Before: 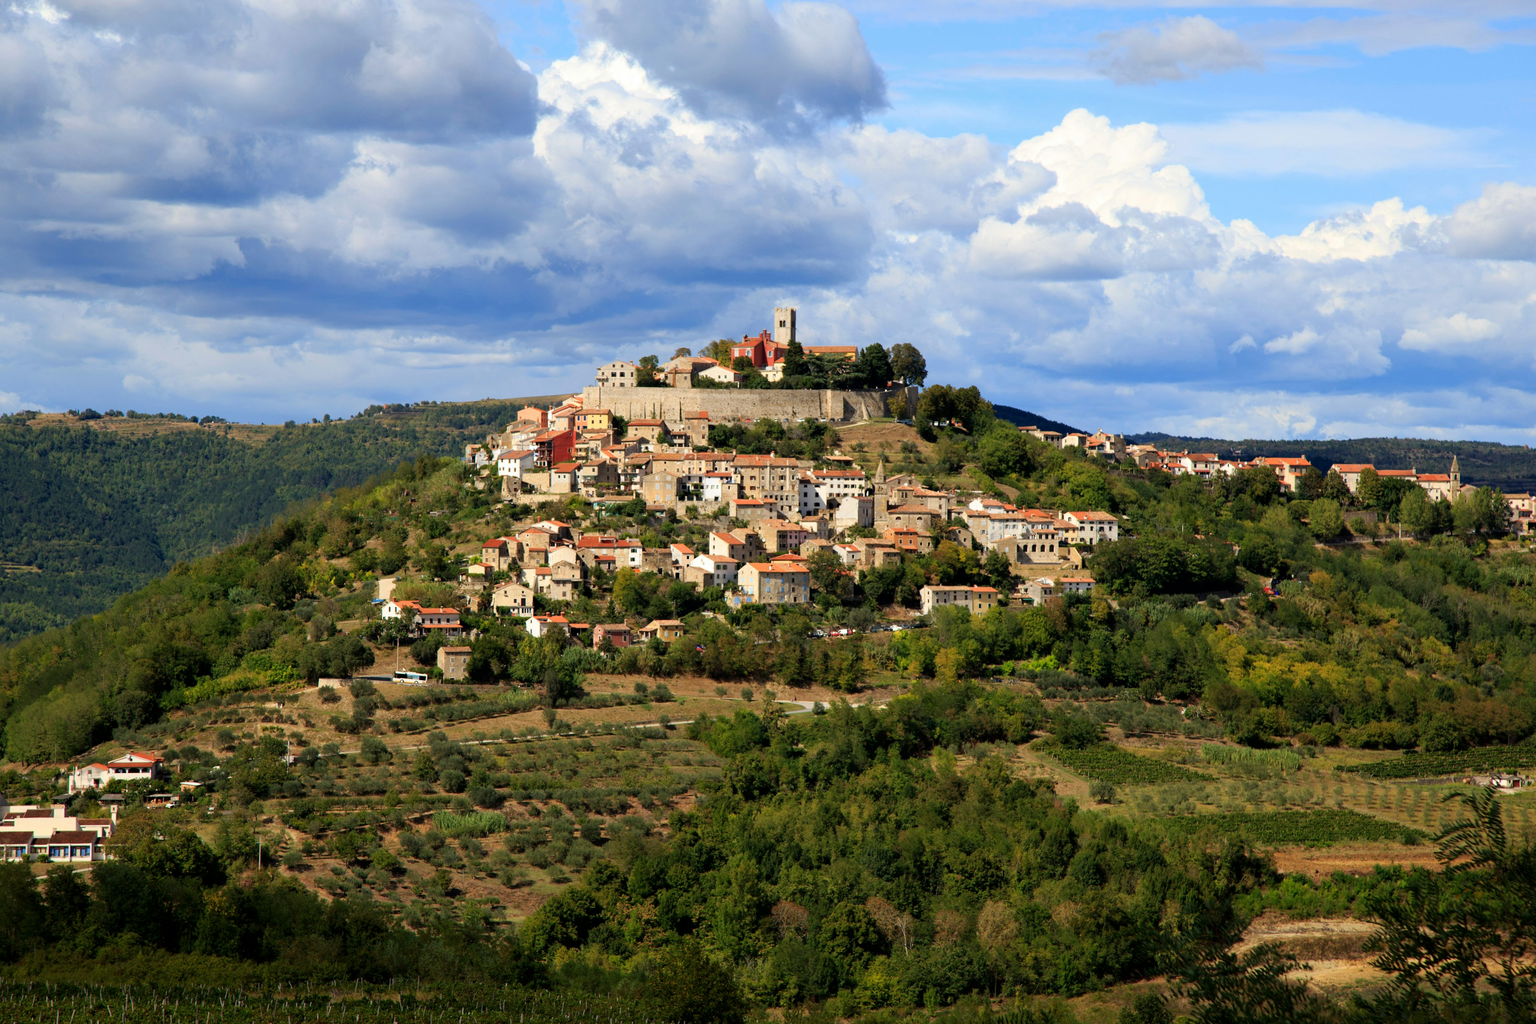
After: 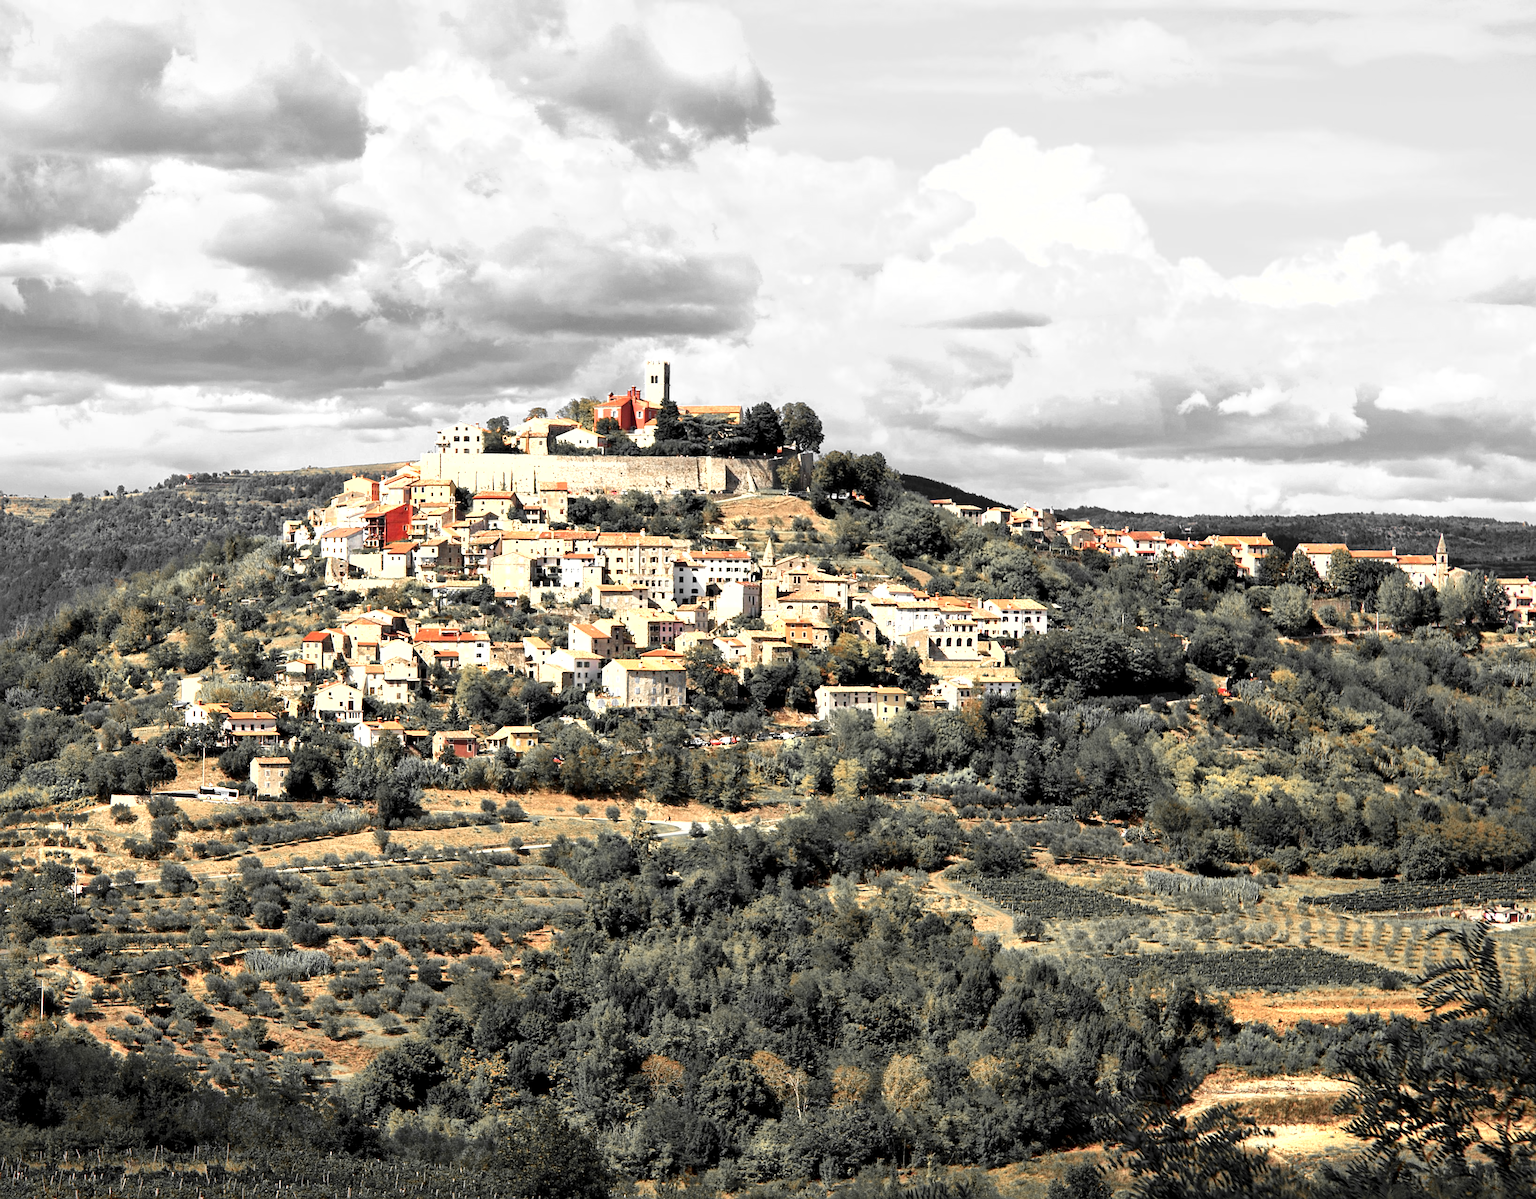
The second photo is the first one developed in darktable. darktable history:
local contrast: mode bilateral grid, contrast 20, coarseness 50, detail 148%, midtone range 0.2
exposure: exposure 1.061 EV, compensate highlight preservation false
crop and rotate: left 14.584%
sharpen: on, module defaults
tone equalizer: on, module defaults
fill light: on, module defaults
color zones: curves: ch0 [(0, 0.447) (0.184, 0.543) (0.323, 0.476) (0.429, 0.445) (0.571, 0.443) (0.714, 0.451) (0.857, 0.452) (1, 0.447)]; ch1 [(0, 0.464) (0.176, 0.46) (0.287, 0.177) (0.429, 0.002) (0.571, 0) (0.714, 0) (0.857, 0) (1, 0.464)], mix 20%
